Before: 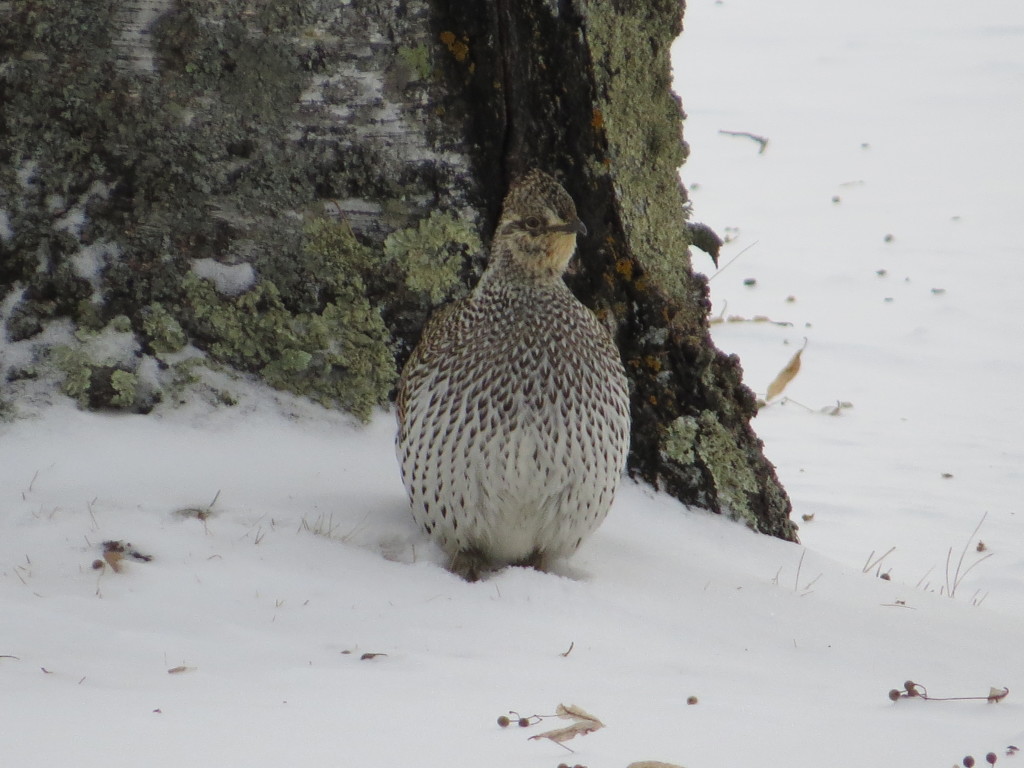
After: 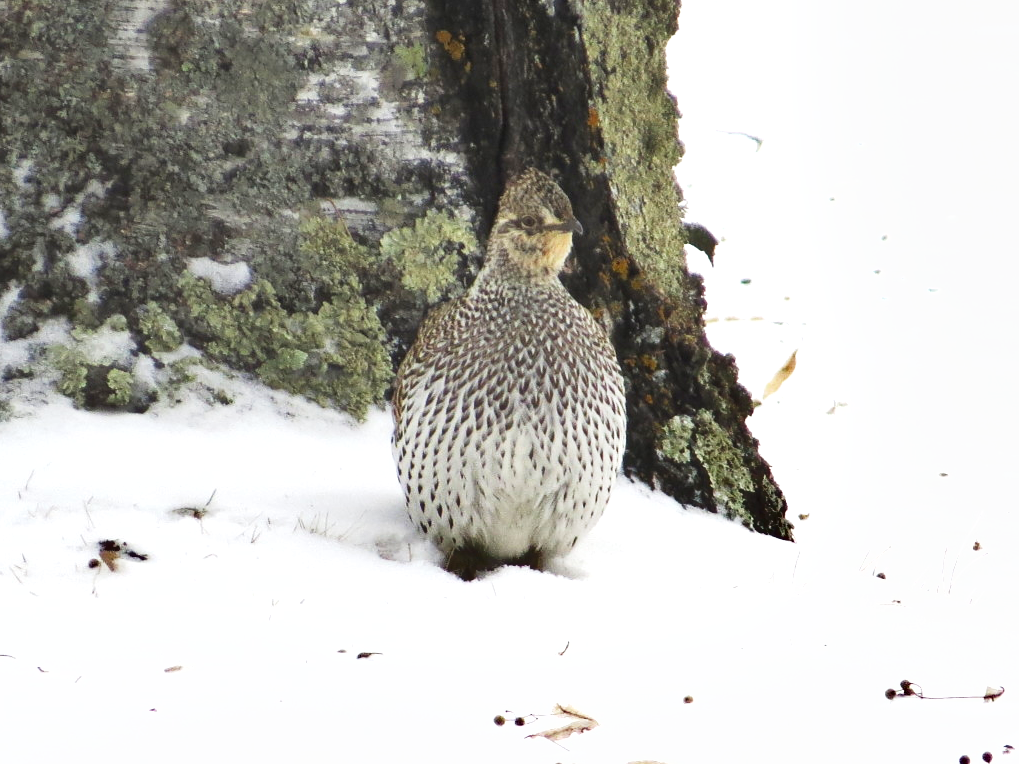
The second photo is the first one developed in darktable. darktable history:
exposure: black level correction 0, exposure 1.2 EV, compensate exposure bias true, compensate highlight preservation false
shadows and highlights: shadows 43.85, white point adjustment -1.28, soften with gaussian
base curve: curves: ch0 [(0, 0) (0.666, 0.806) (1, 1)], preserve colors none
crop and rotate: left 0.459%, top 0.15%, bottom 0.339%
